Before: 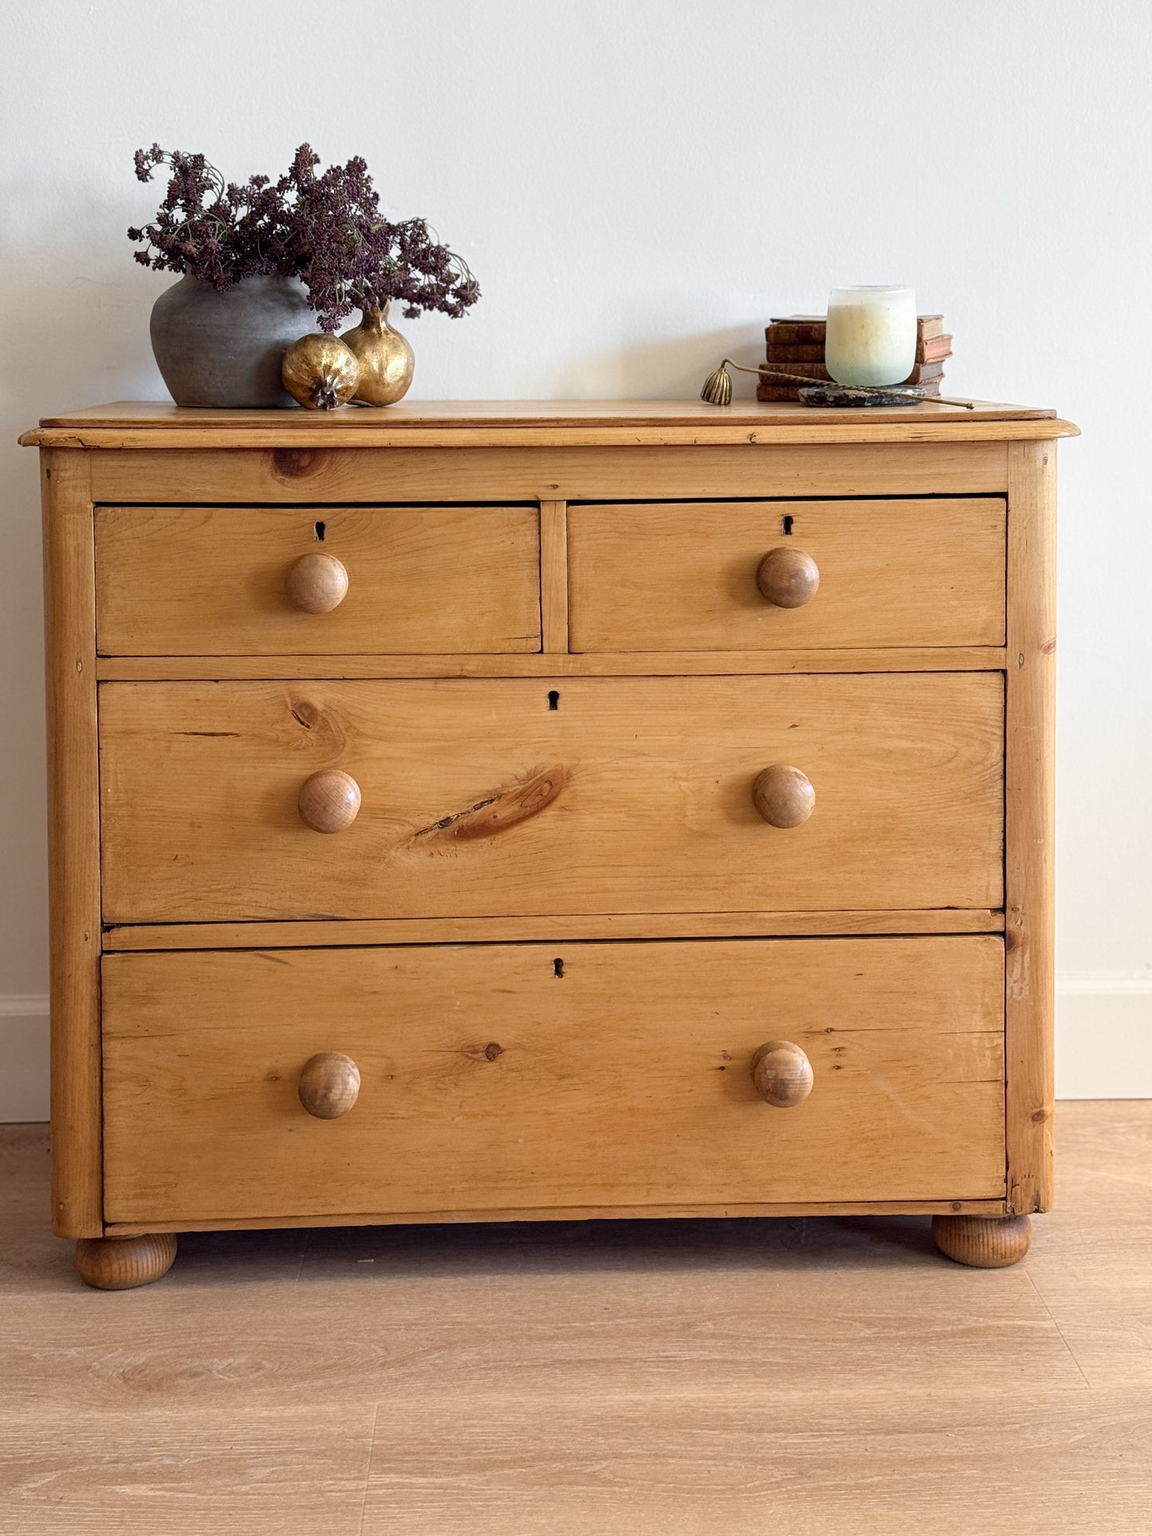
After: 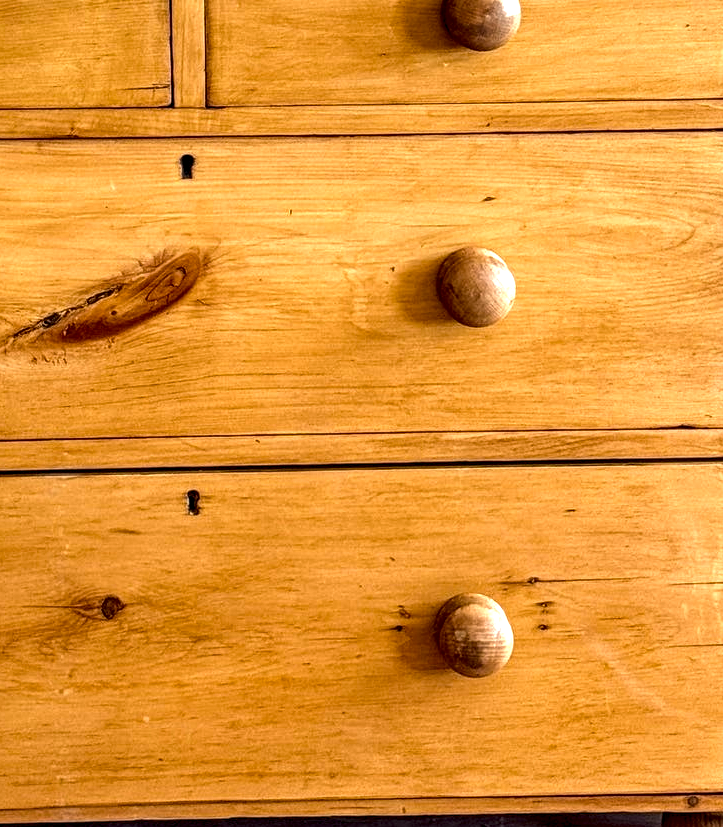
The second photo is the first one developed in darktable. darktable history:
color balance rgb: highlights gain › chroma 1.077%, highlights gain › hue 68.23°, perceptual saturation grading › global saturation 19.675%, perceptual brilliance grading › global brilliance 18.225%
crop: left 35.091%, top 36.975%, right 14.873%, bottom 20.093%
local contrast: highlights 16%, detail 188%
